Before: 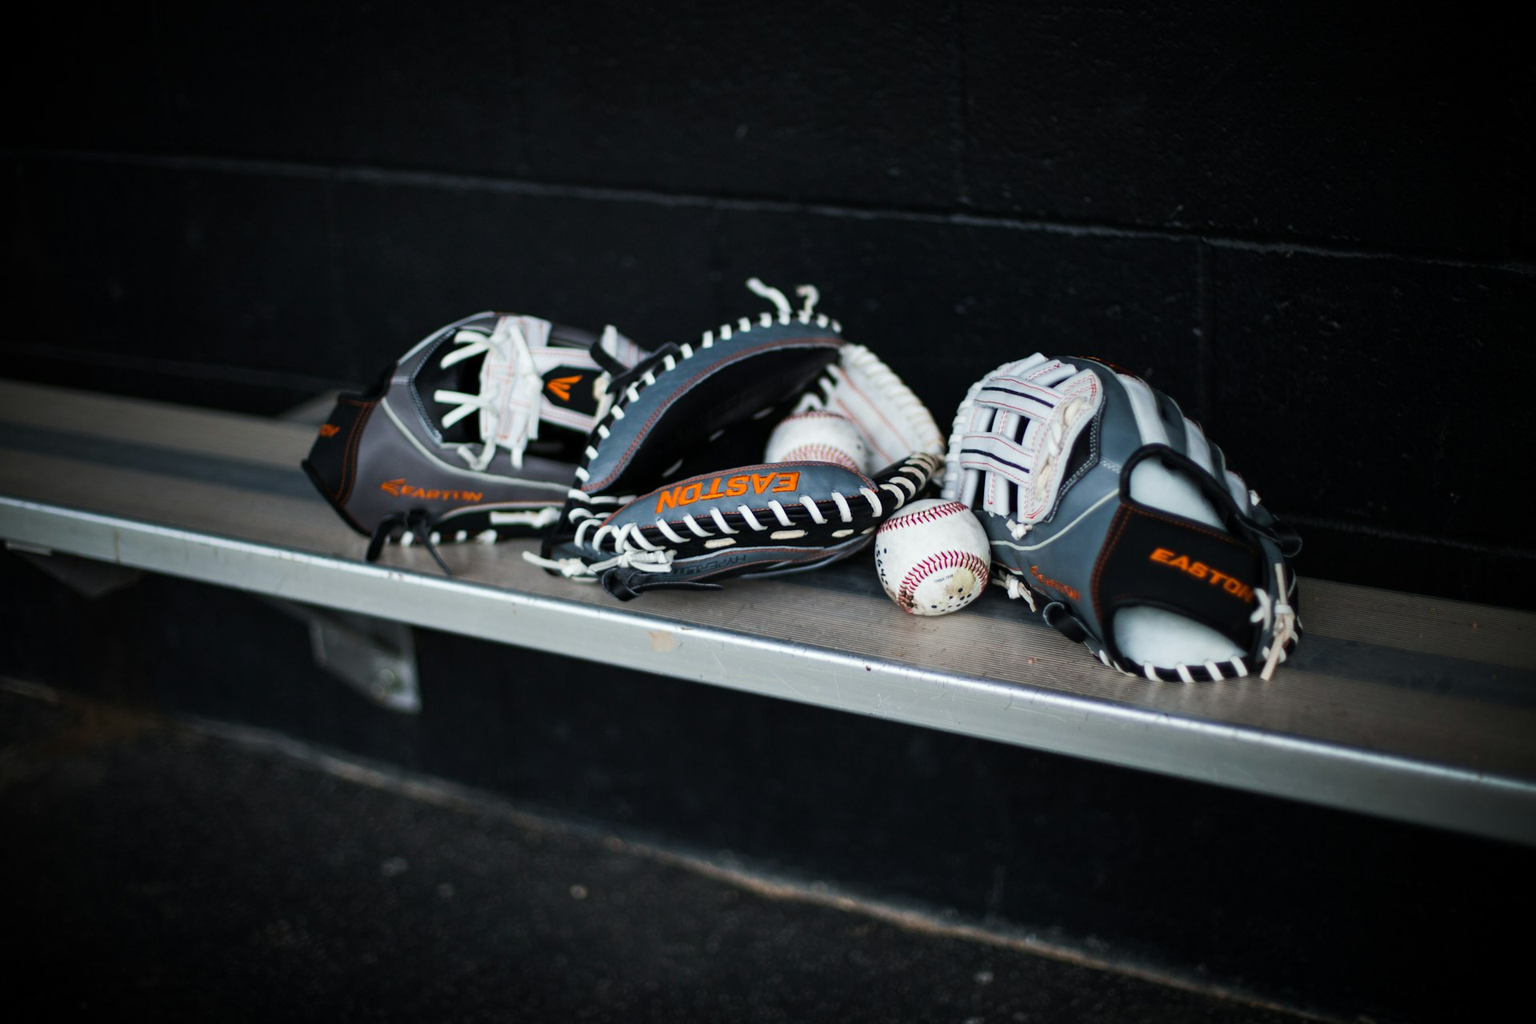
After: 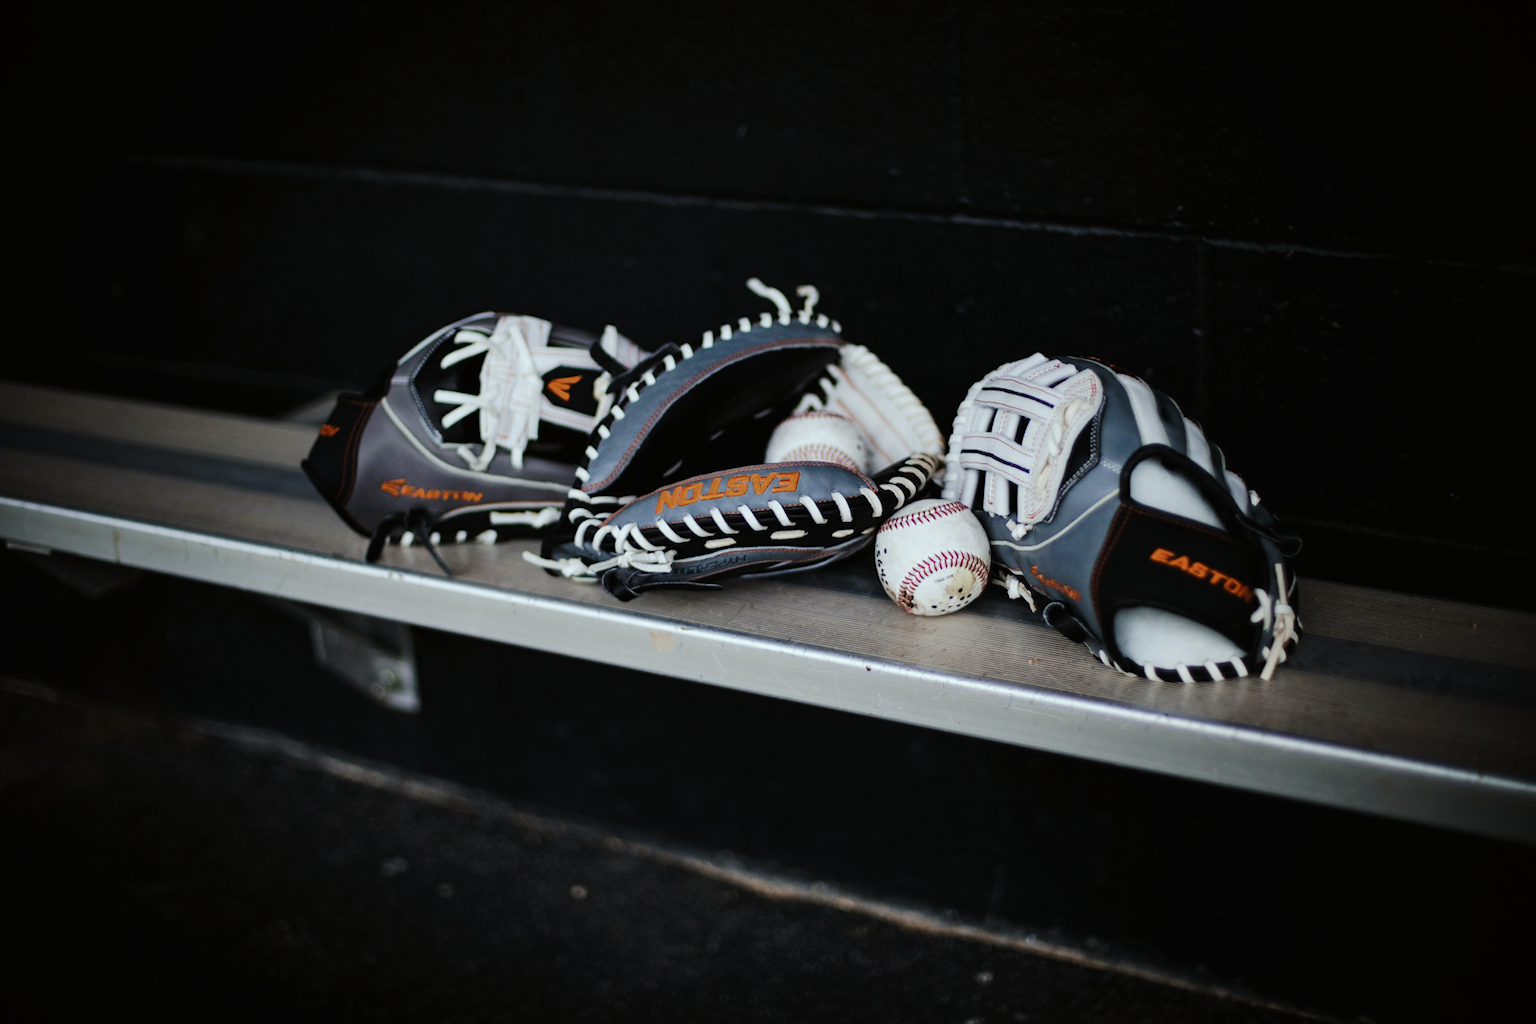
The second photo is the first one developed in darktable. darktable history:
tone curve: curves: ch0 [(0, 0) (0.003, 0.008) (0.011, 0.01) (0.025, 0.012) (0.044, 0.023) (0.069, 0.033) (0.1, 0.046) (0.136, 0.075) (0.177, 0.116) (0.224, 0.171) (0.277, 0.235) (0.335, 0.312) (0.399, 0.397) (0.468, 0.466) (0.543, 0.54) (0.623, 0.62) (0.709, 0.701) (0.801, 0.782) (0.898, 0.877) (1, 1)], preserve colors none
color look up table: target L [73.44, 92.12, 85.28, 81.73, 61.02, 64.39, 72.19, 69.07, 65.48, 58.61, 51.54, 42.56, 42.4, 13.19, 201.38, 75.74, 54.6, 66.88, 60.35, 61.55, 63.71, 47.83, 40.37, 42.64, 24.14, 27.35, 15.42, 94.51, 76.51, 74.99, 68.63, 63.99, 63.15, 51.15, 54.58, 53.61, 49.41, 35.73, 35.76, 36.3, 33.17, 31.03, 12.36, 4.768, 86.5, 86.45, 66.26, 59, 28.56], target a [-5.622, -8.2, -32.96, -12.66, -54.6, -15.45, -51.22, -57.36, -23.81, -14.13, 7.15, -25.18, -33.29, -12.66, 0, 1.639, 23.73, 38.34, 27.36, 16.65, 55.1, 50.71, 31.53, 52.13, 12.46, 33.76, 22.62, -2.348, 13.9, 23.55, 12.8, -0.318, 24.55, 55.81, 55.02, 19.67, 55.09, 0.484, 27.43, 41.15, 19.02, 29.83, 19.35, 5.292, -46.71, -15.28, -3.948, -21.11, -3.713], target b [48.55, 9.738, 27.87, 43.81, 44, 46.96, 19.24, 38.17, 40.83, 14.62, 41.36, 35.05, 23.44, 16.2, -0.001, 46.08, 42.73, 33.73, 49.7, 15.19, -0.078, 5.73, 38.27, 36.43, 27.79, 23.18, 10.06, -8.099, -10.75, -30.9, -24.65, 1.068, -44.96, -44.41, -25.42, -80.41, -65.9, 0.596, -17.64, -42.76, -56.11, -72.31, -34.16, -11.01, -1.642, -11.15, -47.65, -27.1, -21.1], num patches 49
